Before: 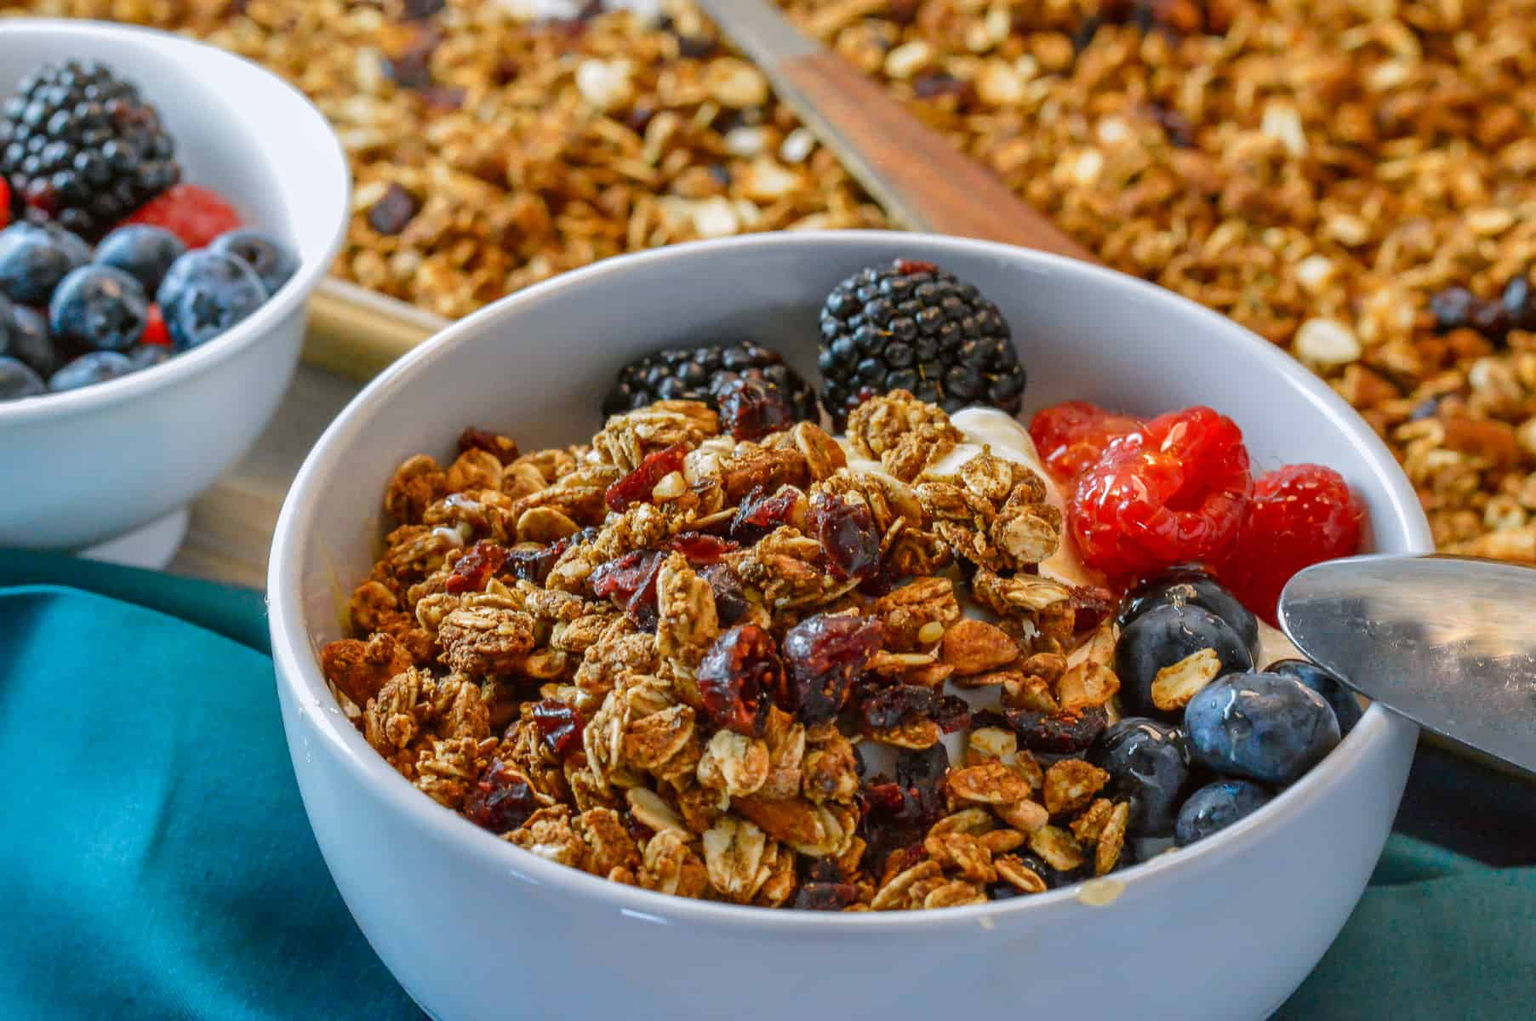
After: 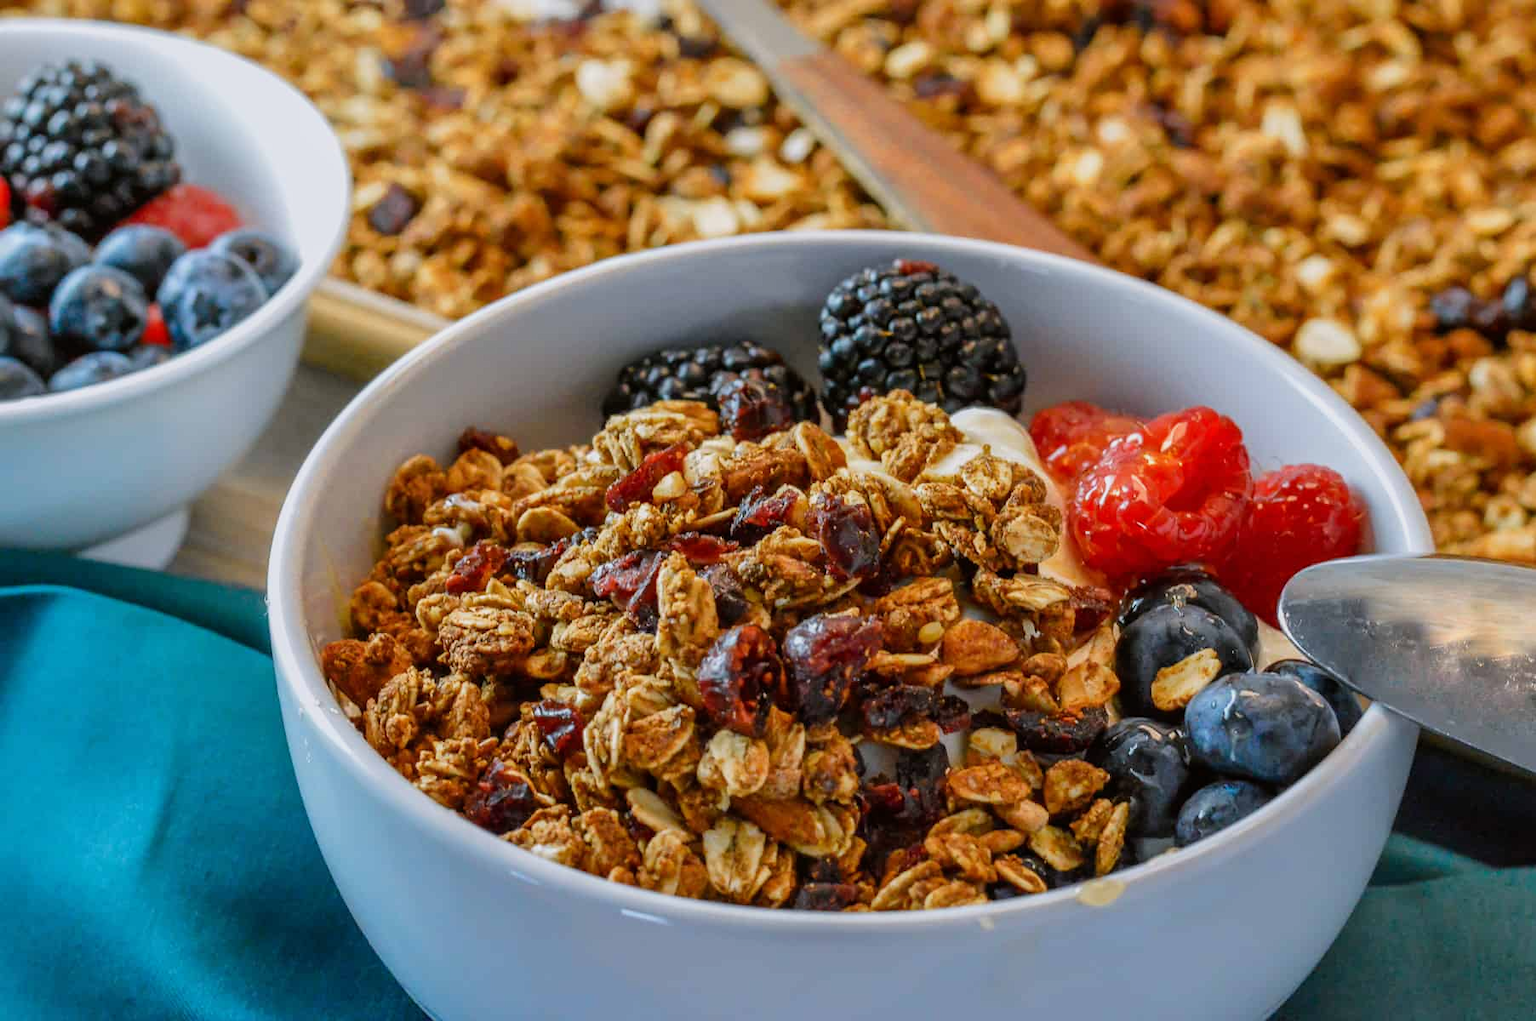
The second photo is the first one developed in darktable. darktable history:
filmic rgb: black relative exposure -11.37 EV, white relative exposure 3.22 EV, threshold 5.95 EV, hardness 6.77, color science v6 (2022), iterations of high-quality reconstruction 10, enable highlight reconstruction true
